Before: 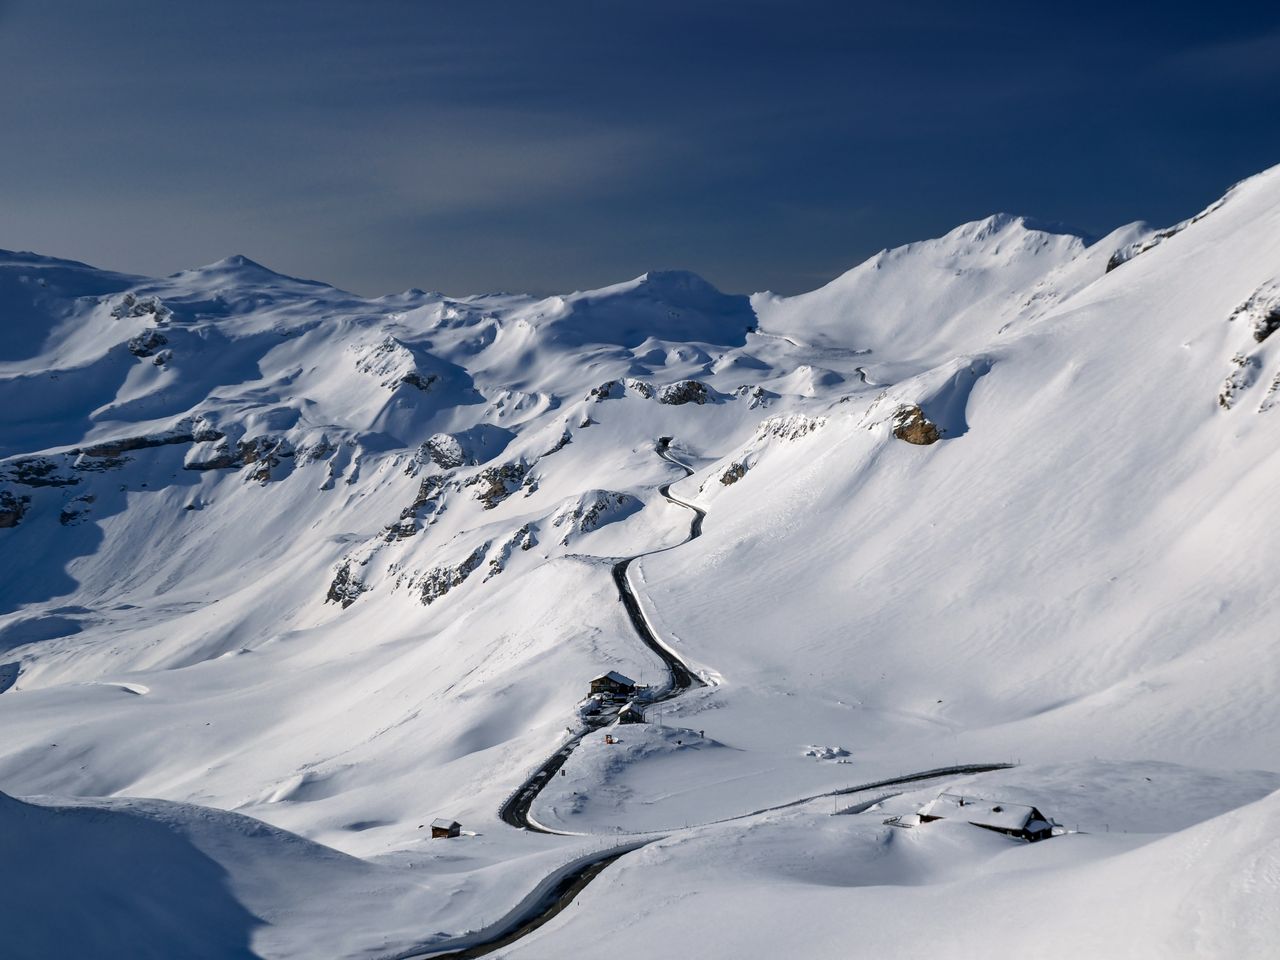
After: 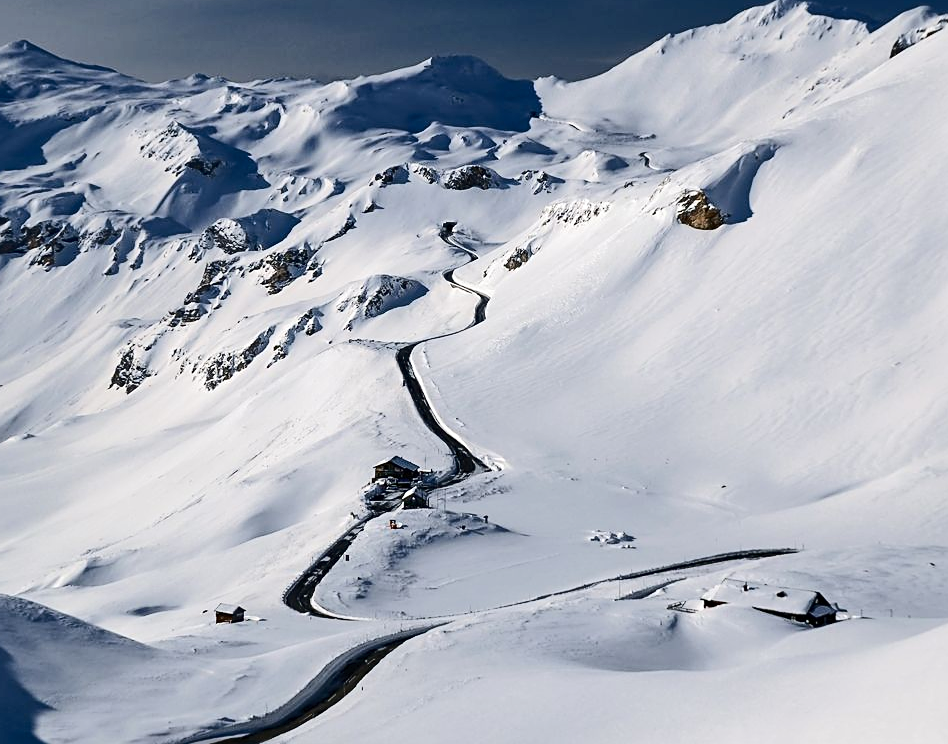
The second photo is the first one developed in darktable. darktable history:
tone curve: curves: ch0 [(0, 0) (0.003, 0.018) (0.011, 0.021) (0.025, 0.028) (0.044, 0.039) (0.069, 0.05) (0.1, 0.06) (0.136, 0.081) (0.177, 0.117) (0.224, 0.161) (0.277, 0.226) (0.335, 0.315) (0.399, 0.421) (0.468, 0.53) (0.543, 0.627) (0.623, 0.726) (0.709, 0.789) (0.801, 0.859) (0.898, 0.924) (1, 1)], color space Lab, independent channels, preserve colors none
sharpen: on, module defaults
crop: left 16.882%, top 22.432%, right 8.991%
